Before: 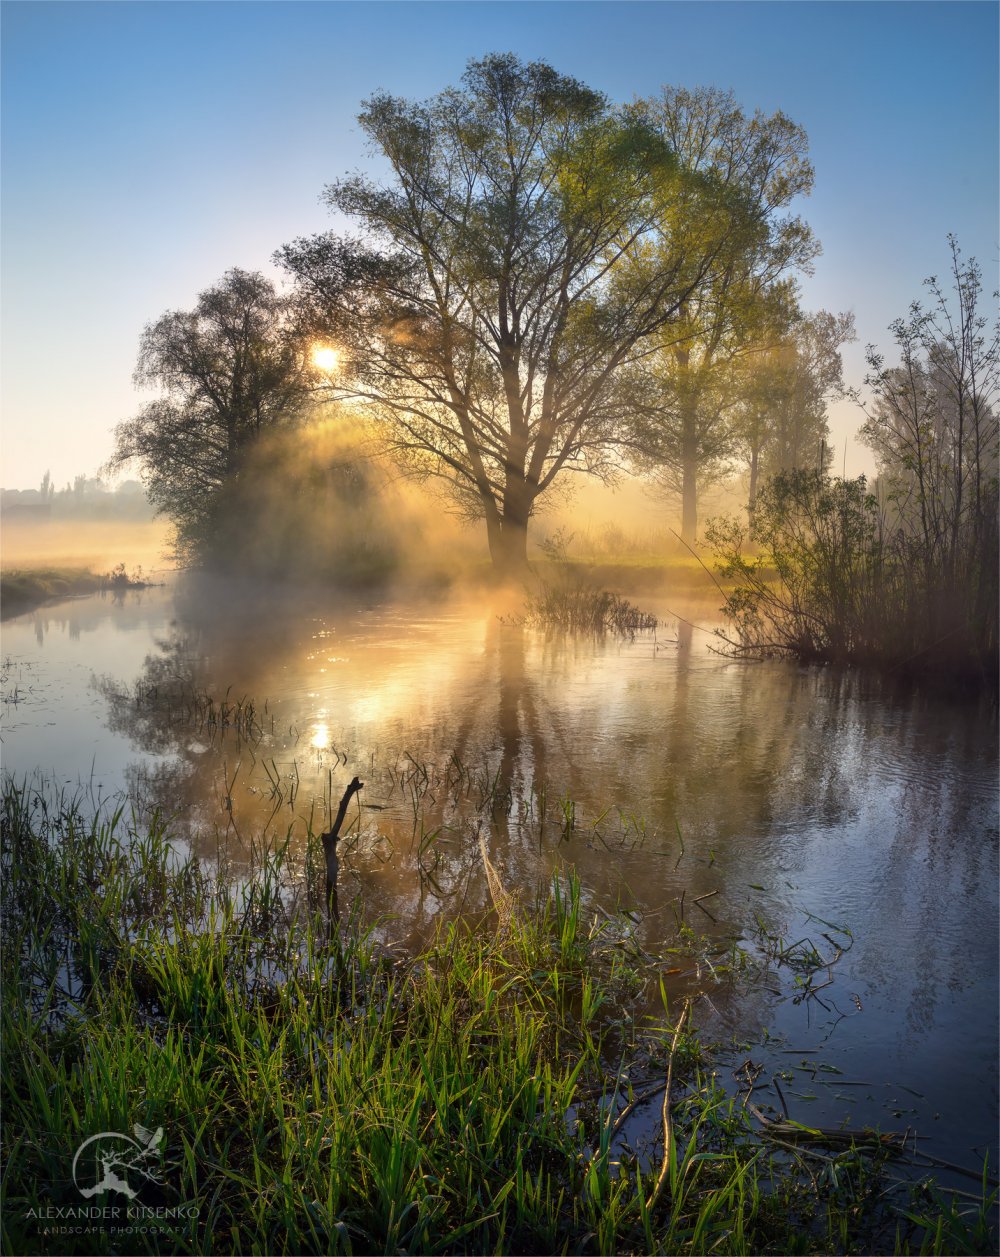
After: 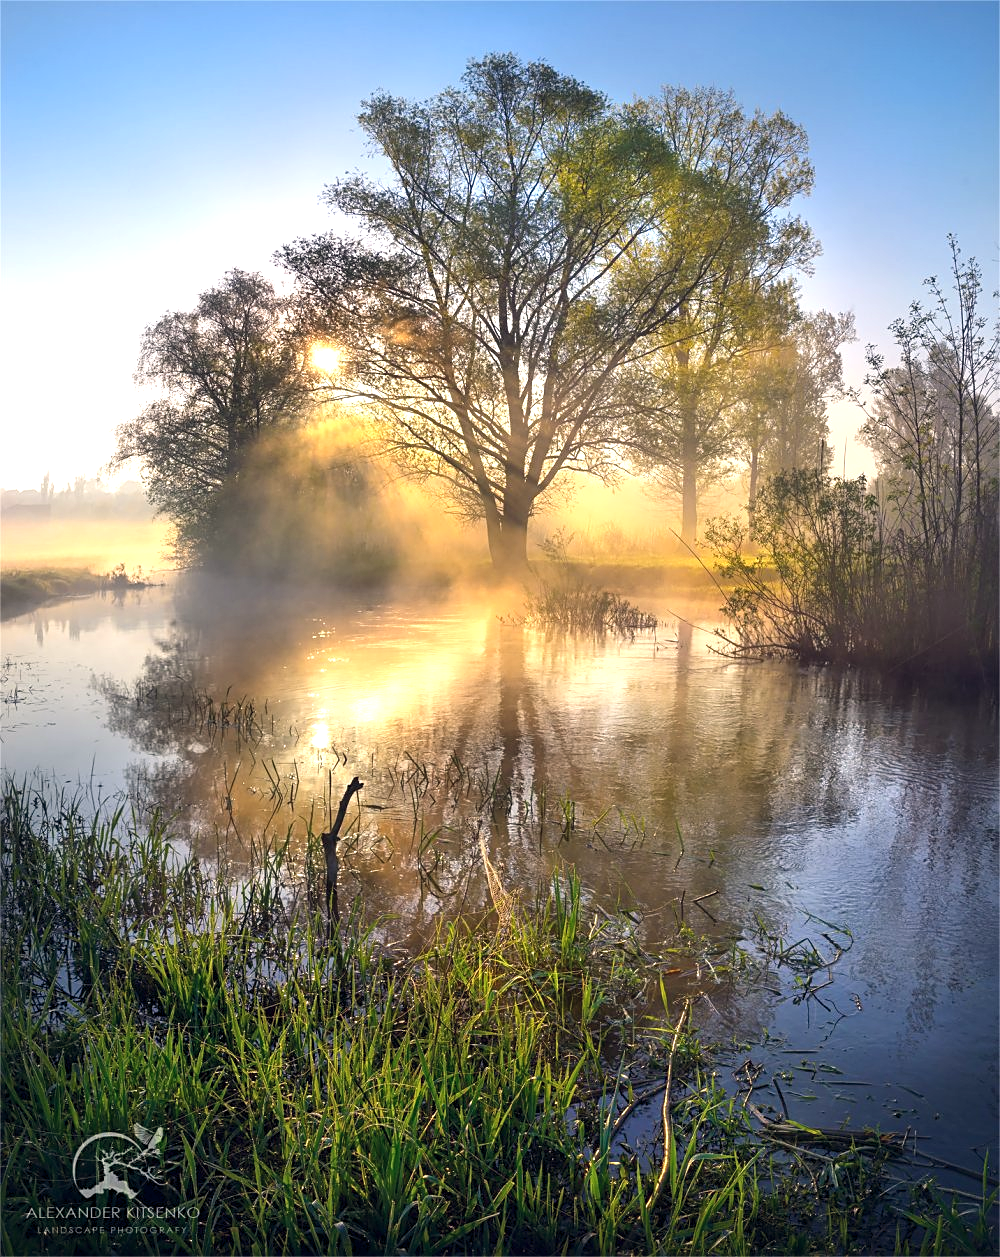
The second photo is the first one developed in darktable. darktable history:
white balance: red 0.98, blue 1.034
exposure: black level correction 0, exposure 0.7 EV, compensate exposure bias true, compensate highlight preservation false
color balance rgb: shadows lift › hue 87.51°, highlights gain › chroma 1.62%, highlights gain › hue 55.1°, global offset › chroma 0.06%, global offset › hue 253.66°, linear chroma grading › global chroma 0.5%
sharpen: on, module defaults
